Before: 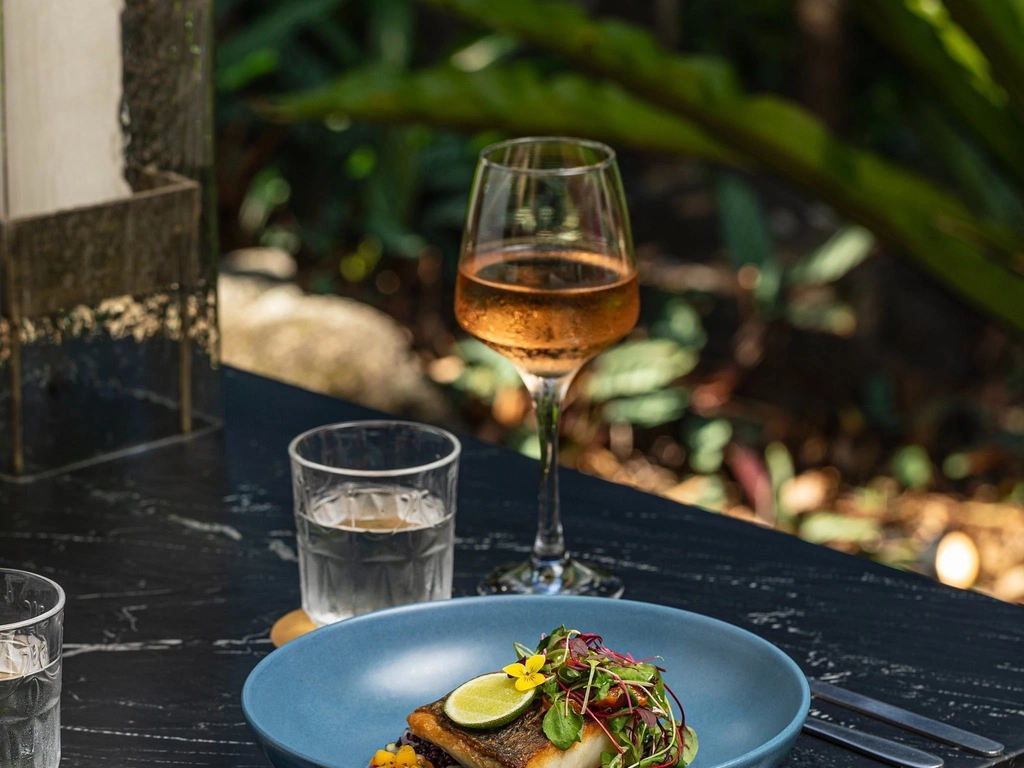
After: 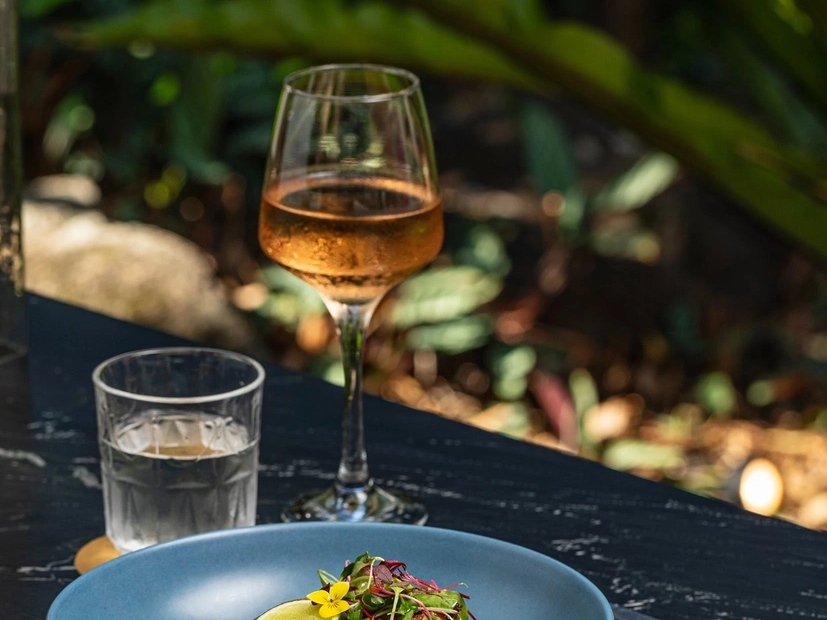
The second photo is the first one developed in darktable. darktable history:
color balance rgb: global vibrance 6.81%, saturation formula JzAzBz (2021)
crop: left 19.159%, top 9.58%, bottom 9.58%
